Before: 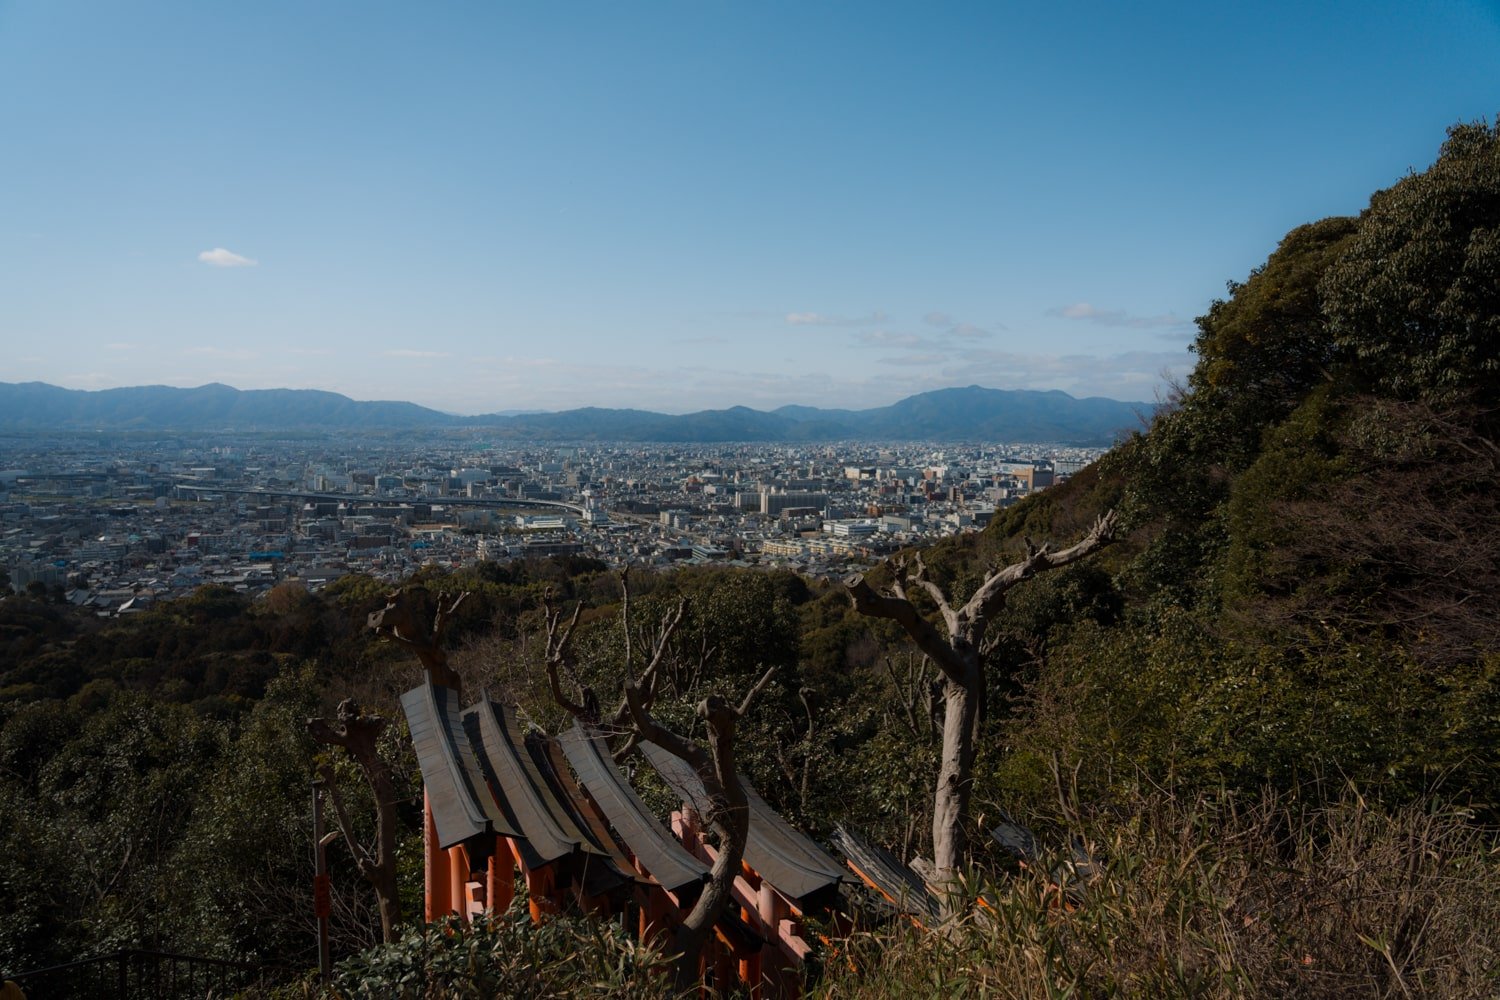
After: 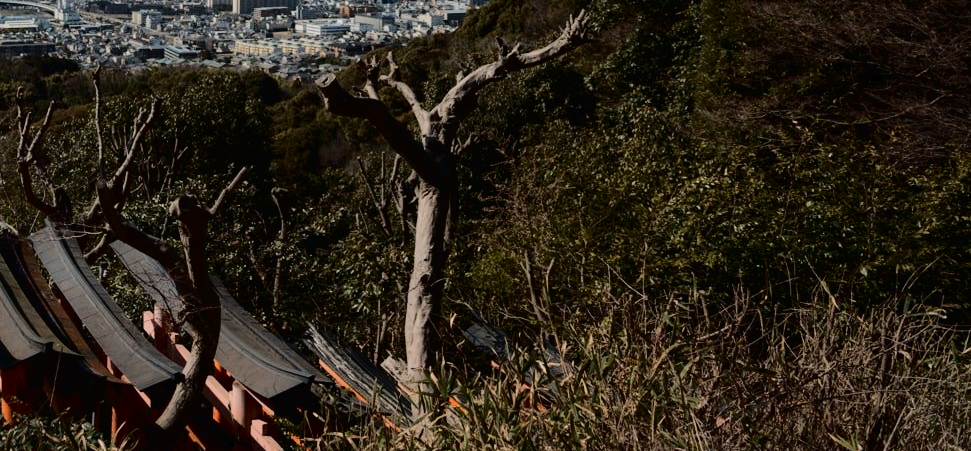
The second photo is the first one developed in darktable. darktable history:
crop and rotate: left 35.264%, top 50.059%, bottom 4.773%
tone curve: curves: ch0 [(0, 0) (0.003, 0.013) (0.011, 0.012) (0.025, 0.011) (0.044, 0.016) (0.069, 0.029) (0.1, 0.045) (0.136, 0.074) (0.177, 0.123) (0.224, 0.207) (0.277, 0.313) (0.335, 0.414) (0.399, 0.509) (0.468, 0.599) (0.543, 0.663) (0.623, 0.728) (0.709, 0.79) (0.801, 0.854) (0.898, 0.925) (1, 1)], color space Lab, independent channels, preserve colors none
sharpen: radius 2.931, amount 0.878, threshold 47.086
